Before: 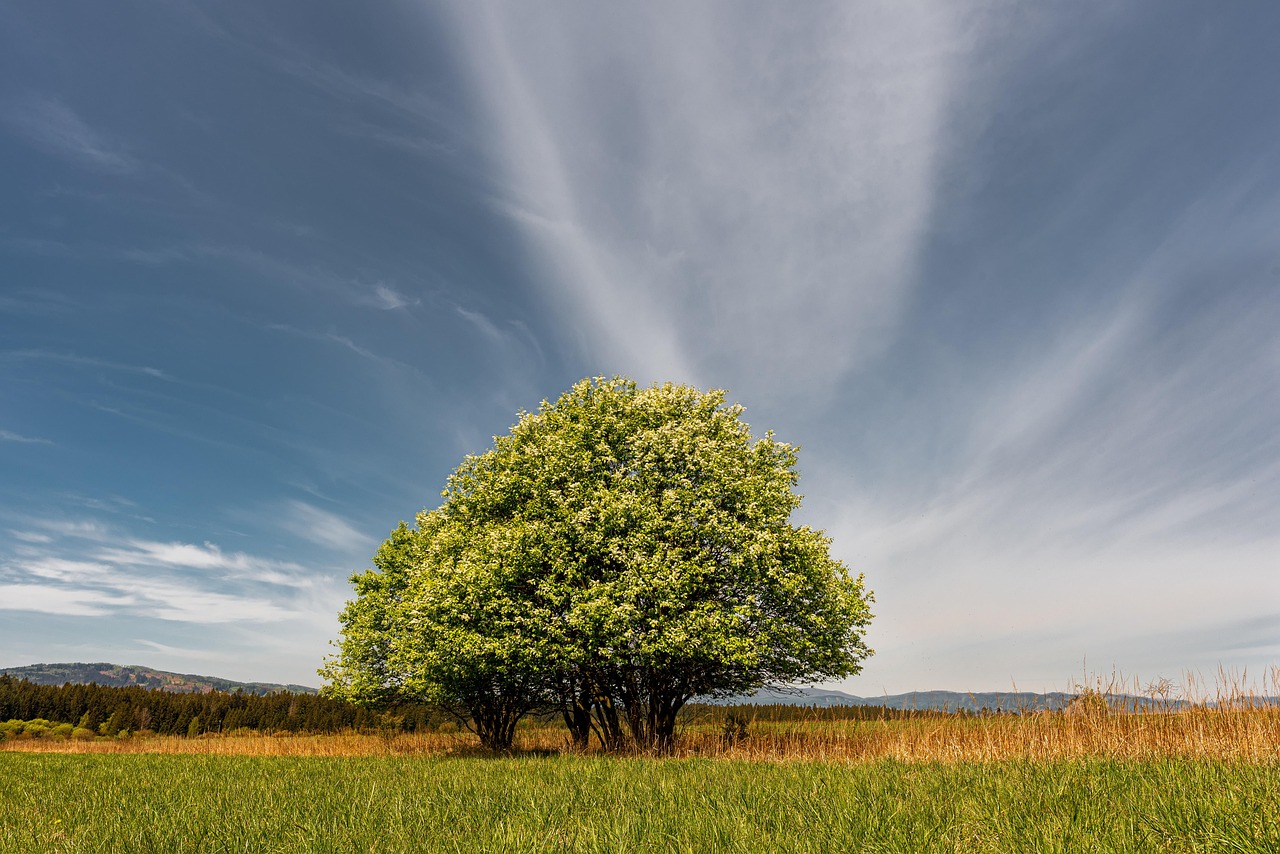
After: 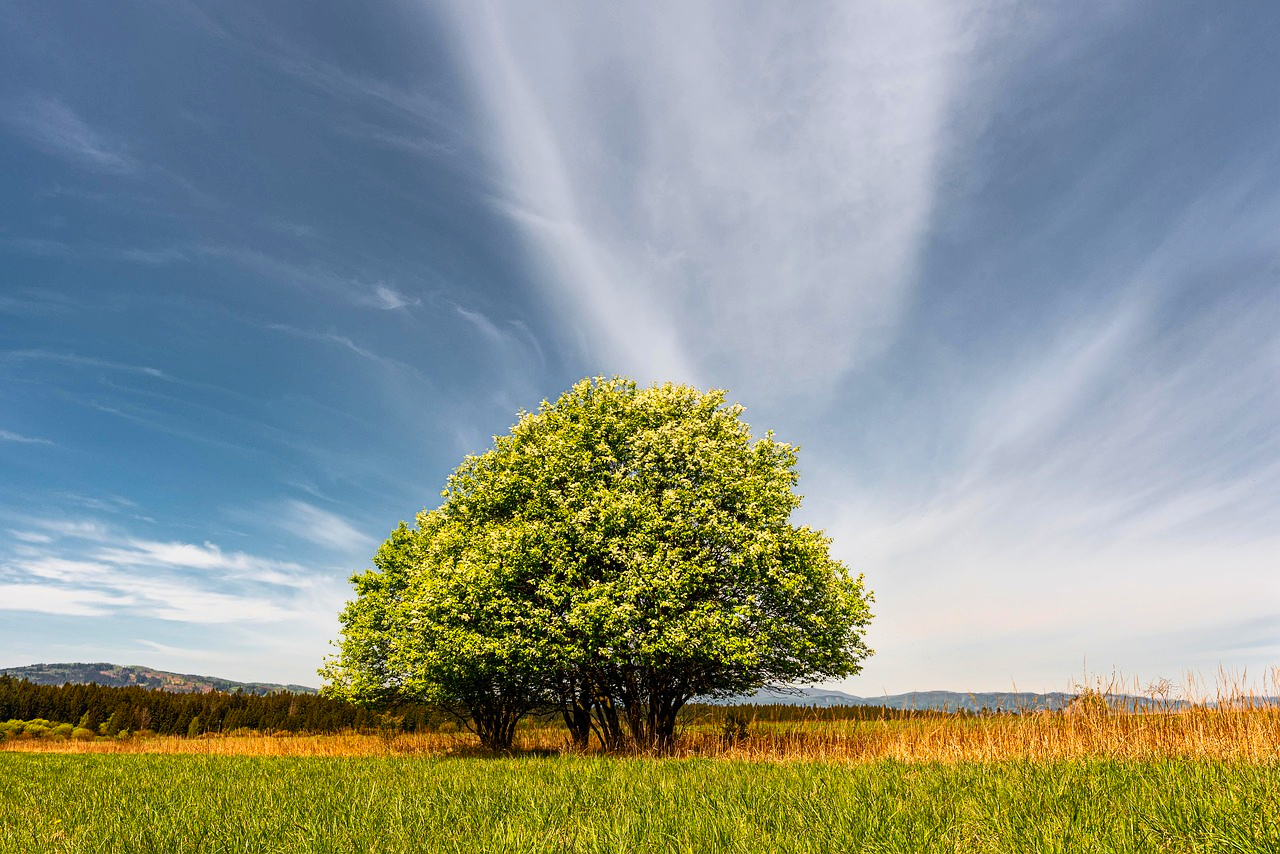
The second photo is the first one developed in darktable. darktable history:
contrast brightness saturation: contrast 0.225, brightness 0.102, saturation 0.286
